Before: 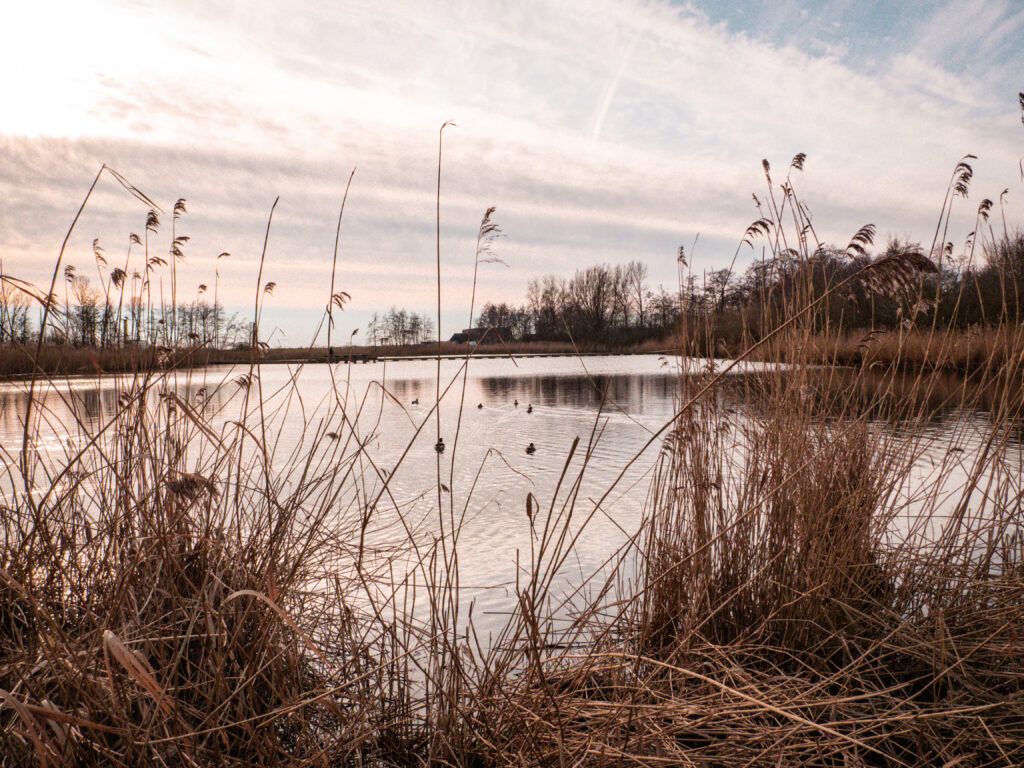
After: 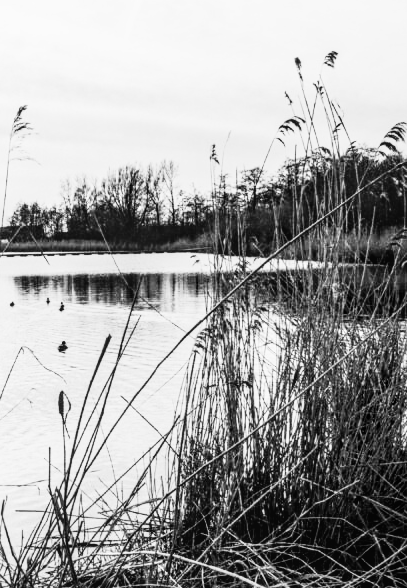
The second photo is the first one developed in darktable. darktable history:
white balance: red 1, blue 1
local contrast: on, module defaults
filmic rgb: black relative exposure -5 EV, hardness 2.88, contrast 1.4, highlights saturation mix -30%
crop: left 45.721%, top 13.393%, right 14.118%, bottom 10.01%
sharpen: amount 0.2
monochrome: on, module defaults
contrast brightness saturation: contrast 0.39, brightness 0.53
